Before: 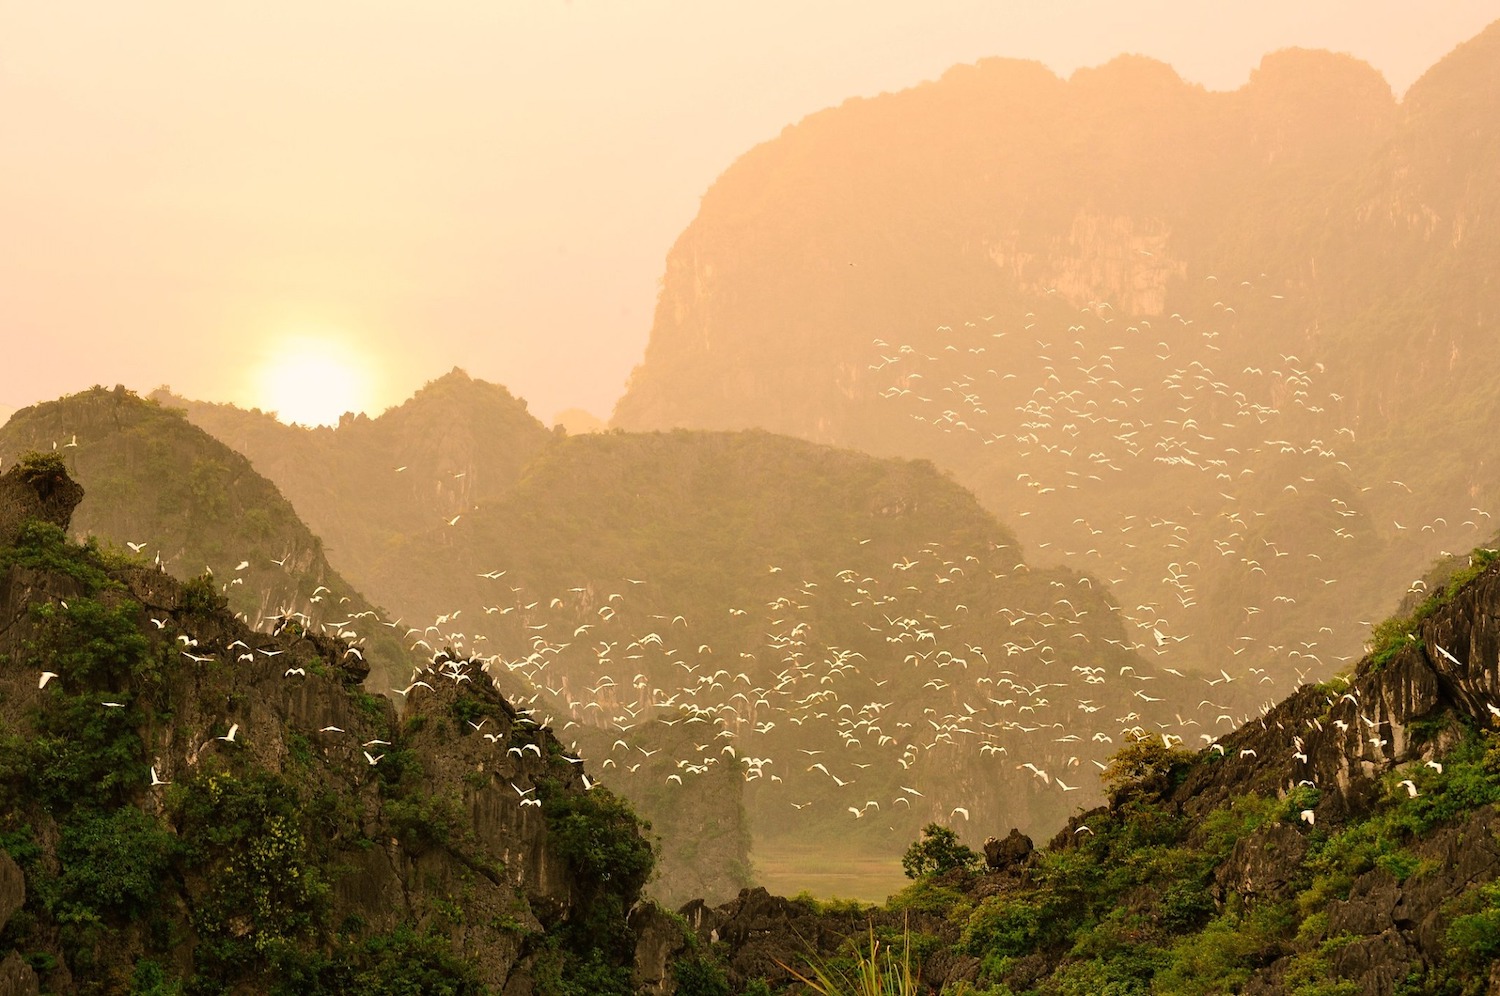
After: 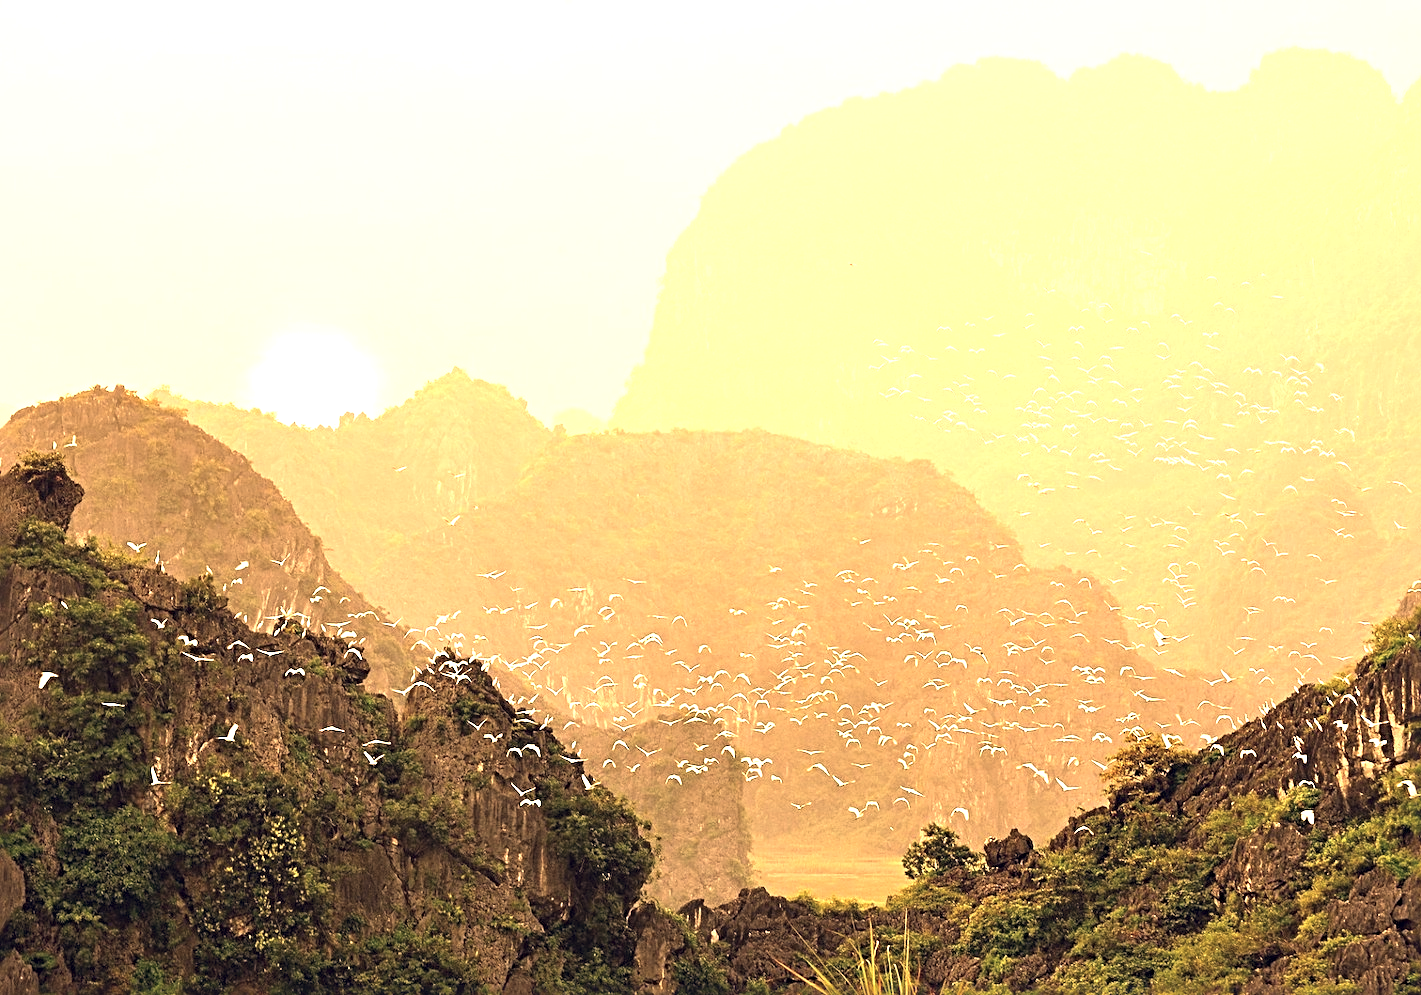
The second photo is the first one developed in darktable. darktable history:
sharpen: radius 3.989
crop and rotate: left 0%, right 5.224%
color correction: highlights a* 20, highlights b* 26.85, shadows a* 3.29, shadows b* -16.62, saturation 0.722
exposure: black level correction 0, exposure 1.371 EV, compensate exposure bias true, compensate highlight preservation false
